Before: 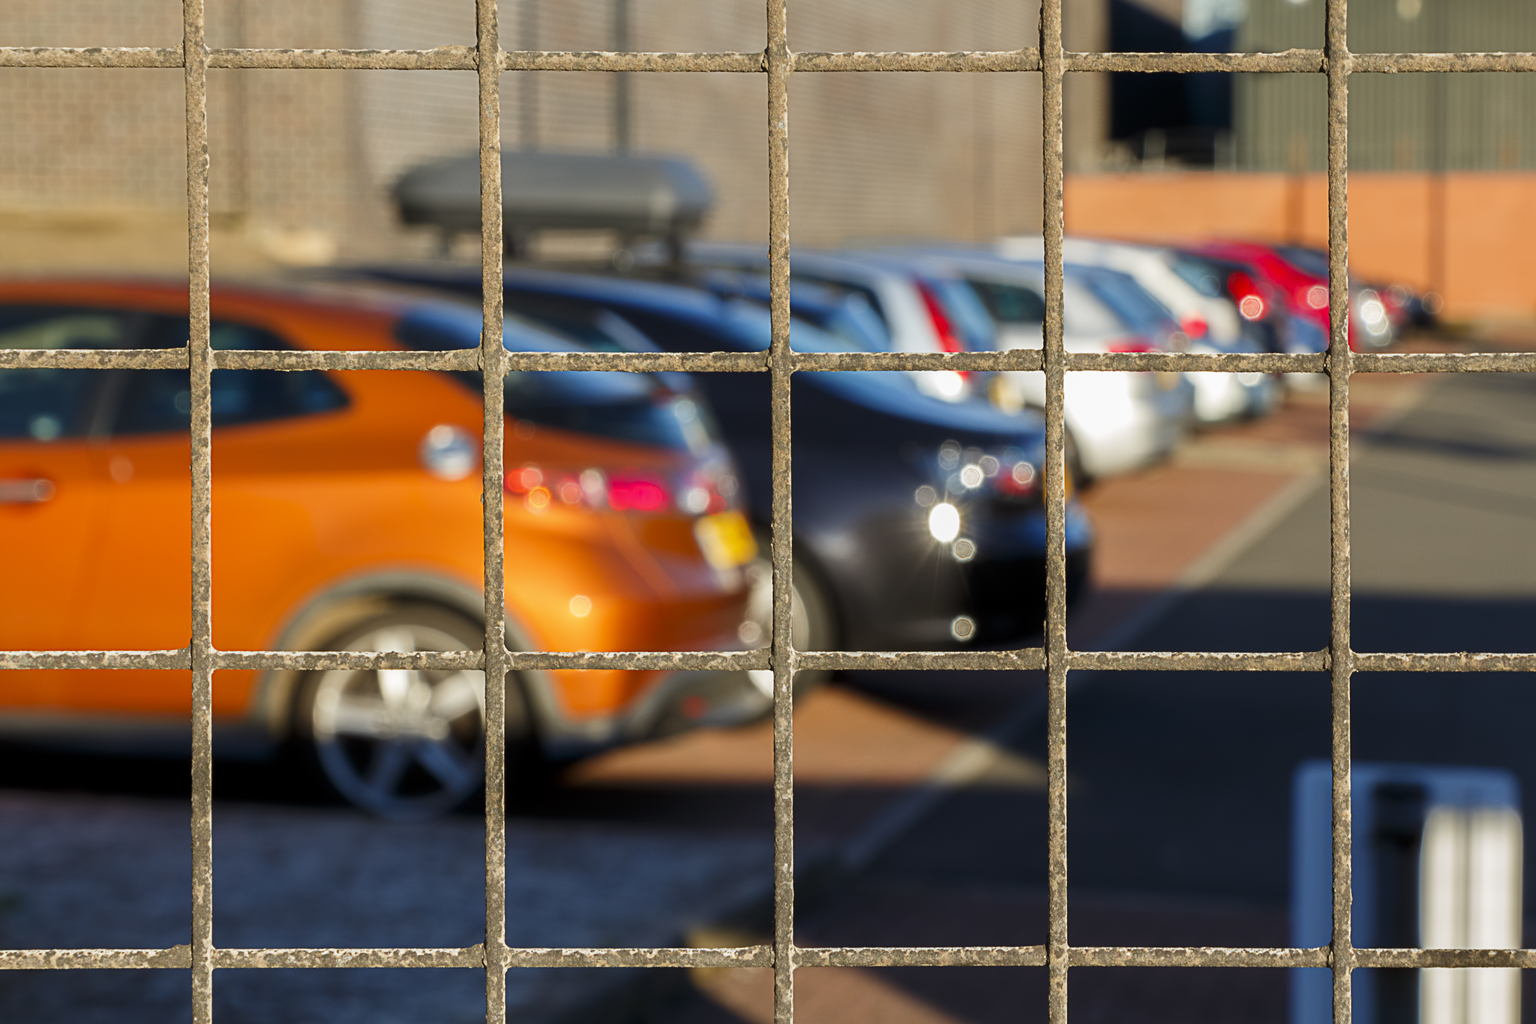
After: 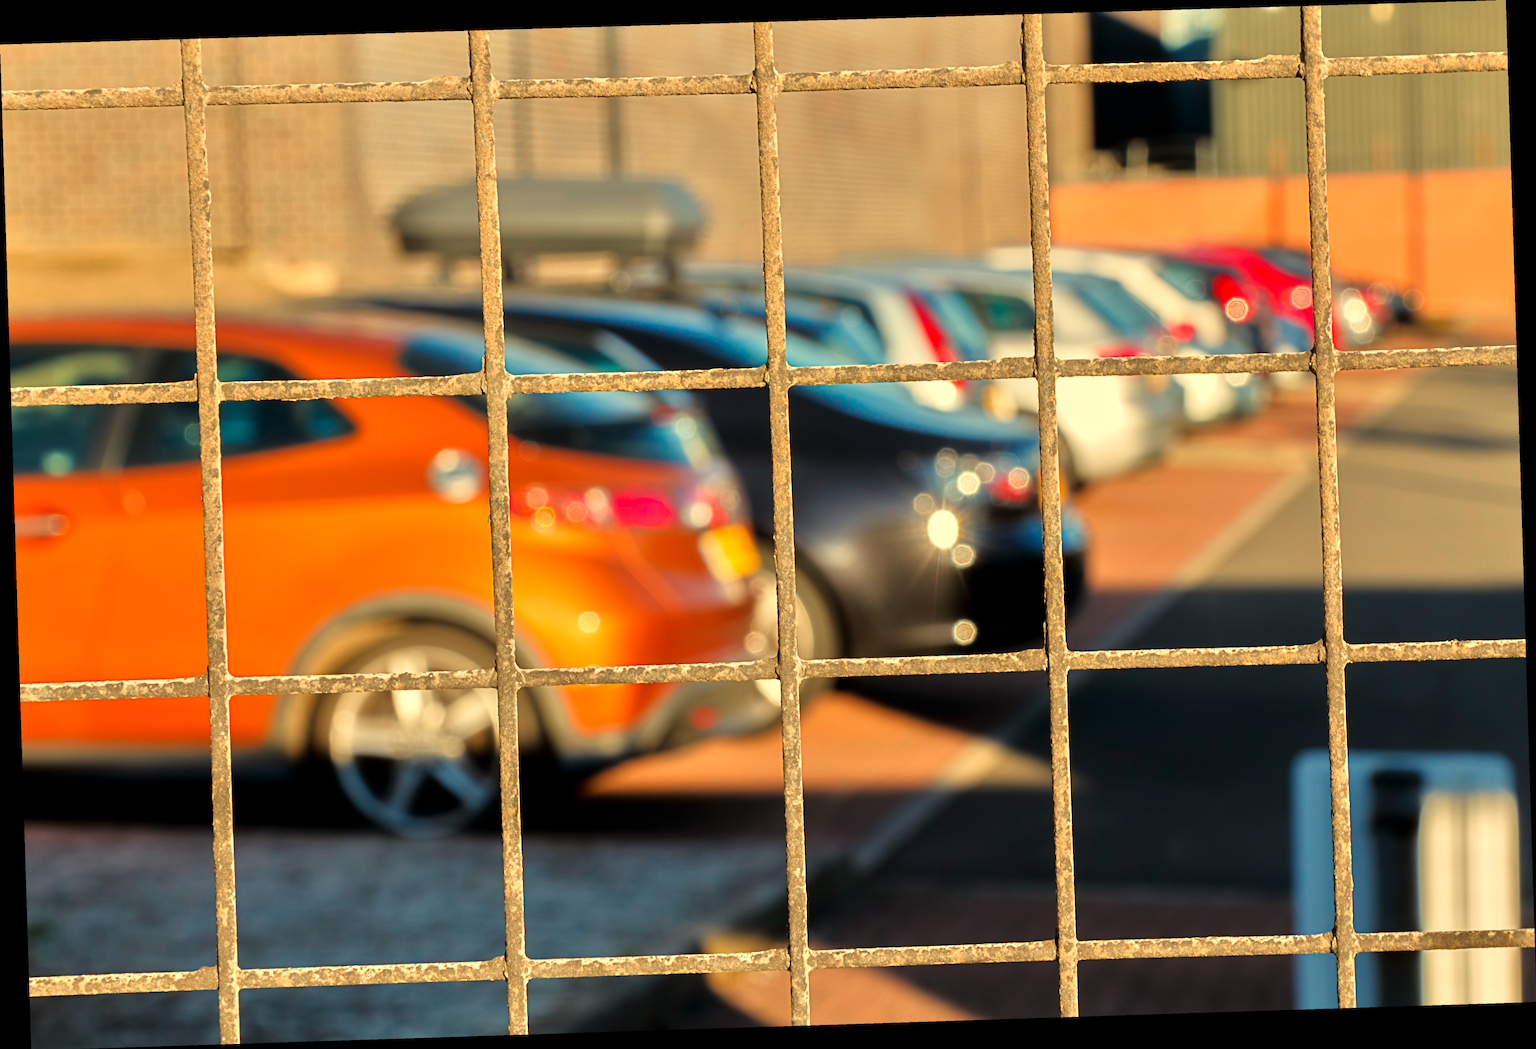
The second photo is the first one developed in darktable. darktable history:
white balance: red 1.08, blue 0.791
tone equalizer: -7 EV 0.15 EV, -6 EV 0.6 EV, -5 EV 1.15 EV, -4 EV 1.33 EV, -3 EV 1.15 EV, -2 EV 0.6 EV, -1 EV 0.15 EV, mask exposure compensation -0.5 EV
rotate and perspective: rotation -1.77°, lens shift (horizontal) 0.004, automatic cropping off
